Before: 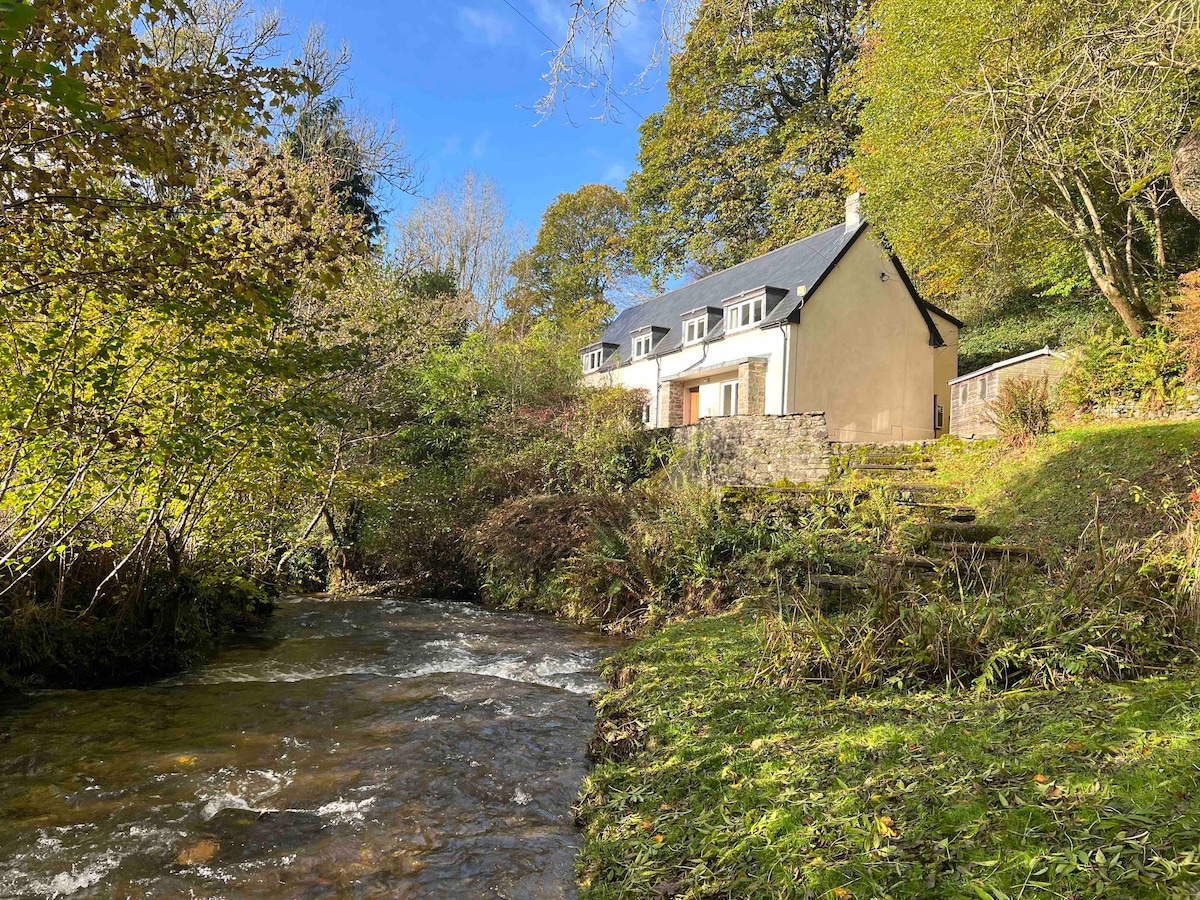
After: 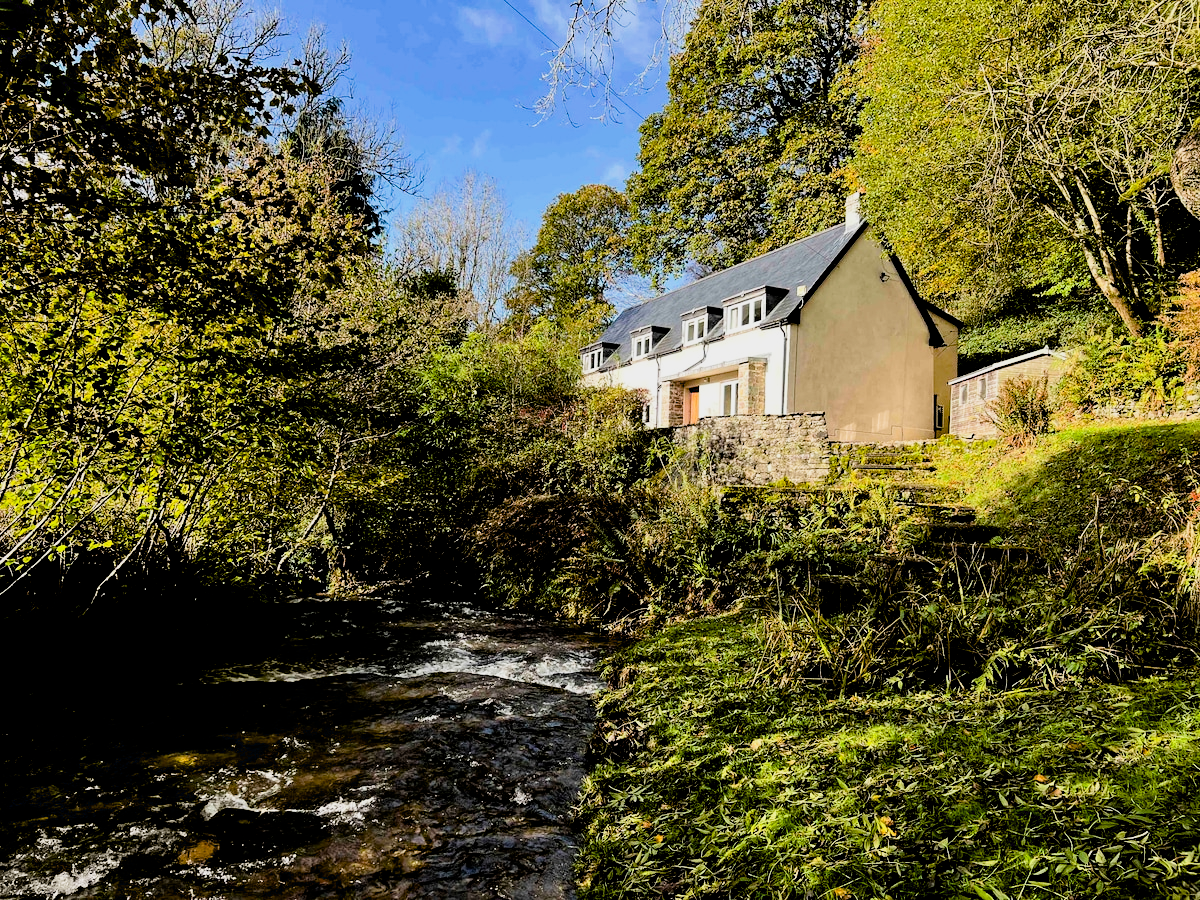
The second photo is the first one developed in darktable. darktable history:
filmic rgb: black relative exposure -5.06 EV, white relative exposure 3.55 EV, threshold 3 EV, hardness 3.17, contrast 1.506, highlights saturation mix -49%, enable highlight reconstruction true
exposure: black level correction 0.056, exposure -0.038 EV, compensate highlight preservation false
